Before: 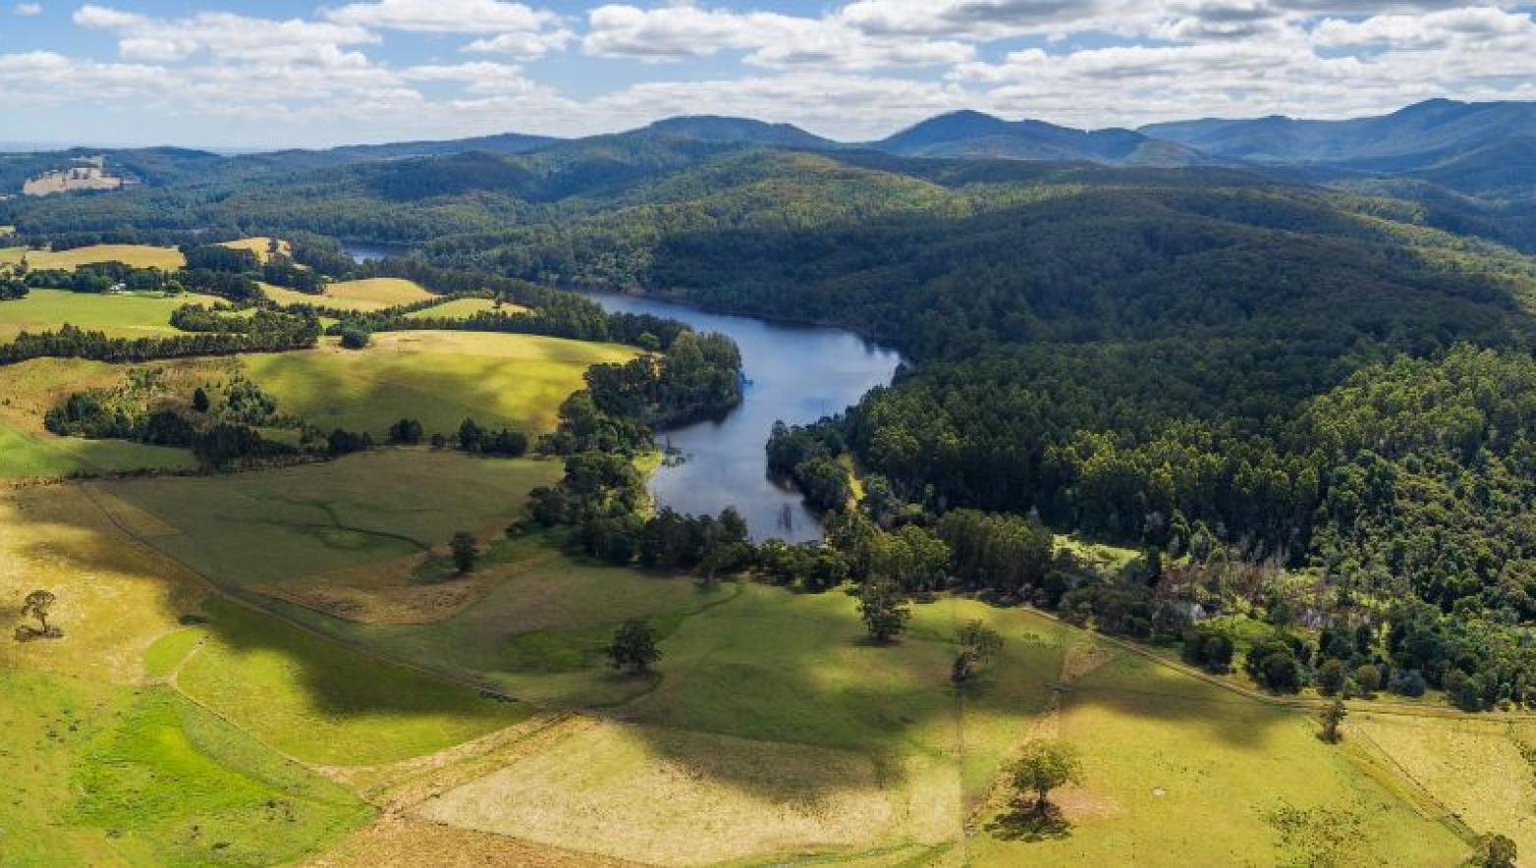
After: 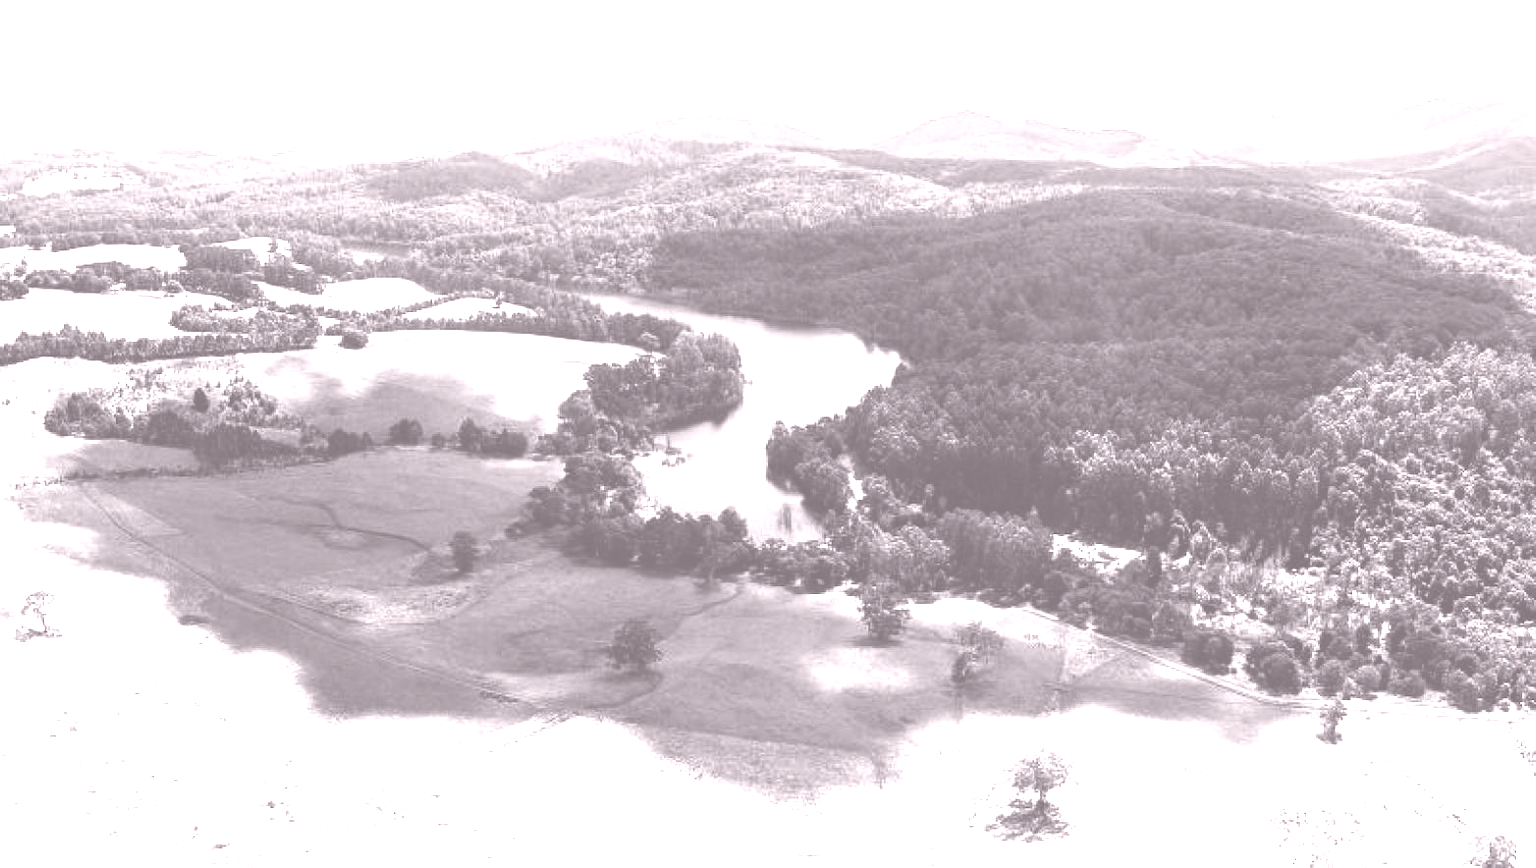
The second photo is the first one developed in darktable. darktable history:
tone equalizer: -8 EV -1.08 EV, -7 EV -1.01 EV, -6 EV -0.867 EV, -5 EV -0.578 EV, -3 EV 0.578 EV, -2 EV 0.867 EV, -1 EV 1.01 EV, +0 EV 1.08 EV, edges refinement/feathering 500, mask exposure compensation -1.57 EV, preserve details no
colorize: hue 25.2°, saturation 83%, source mix 82%, lightness 79%, version 1
shadows and highlights: shadows -23.08, highlights 46.15, soften with gaussian
